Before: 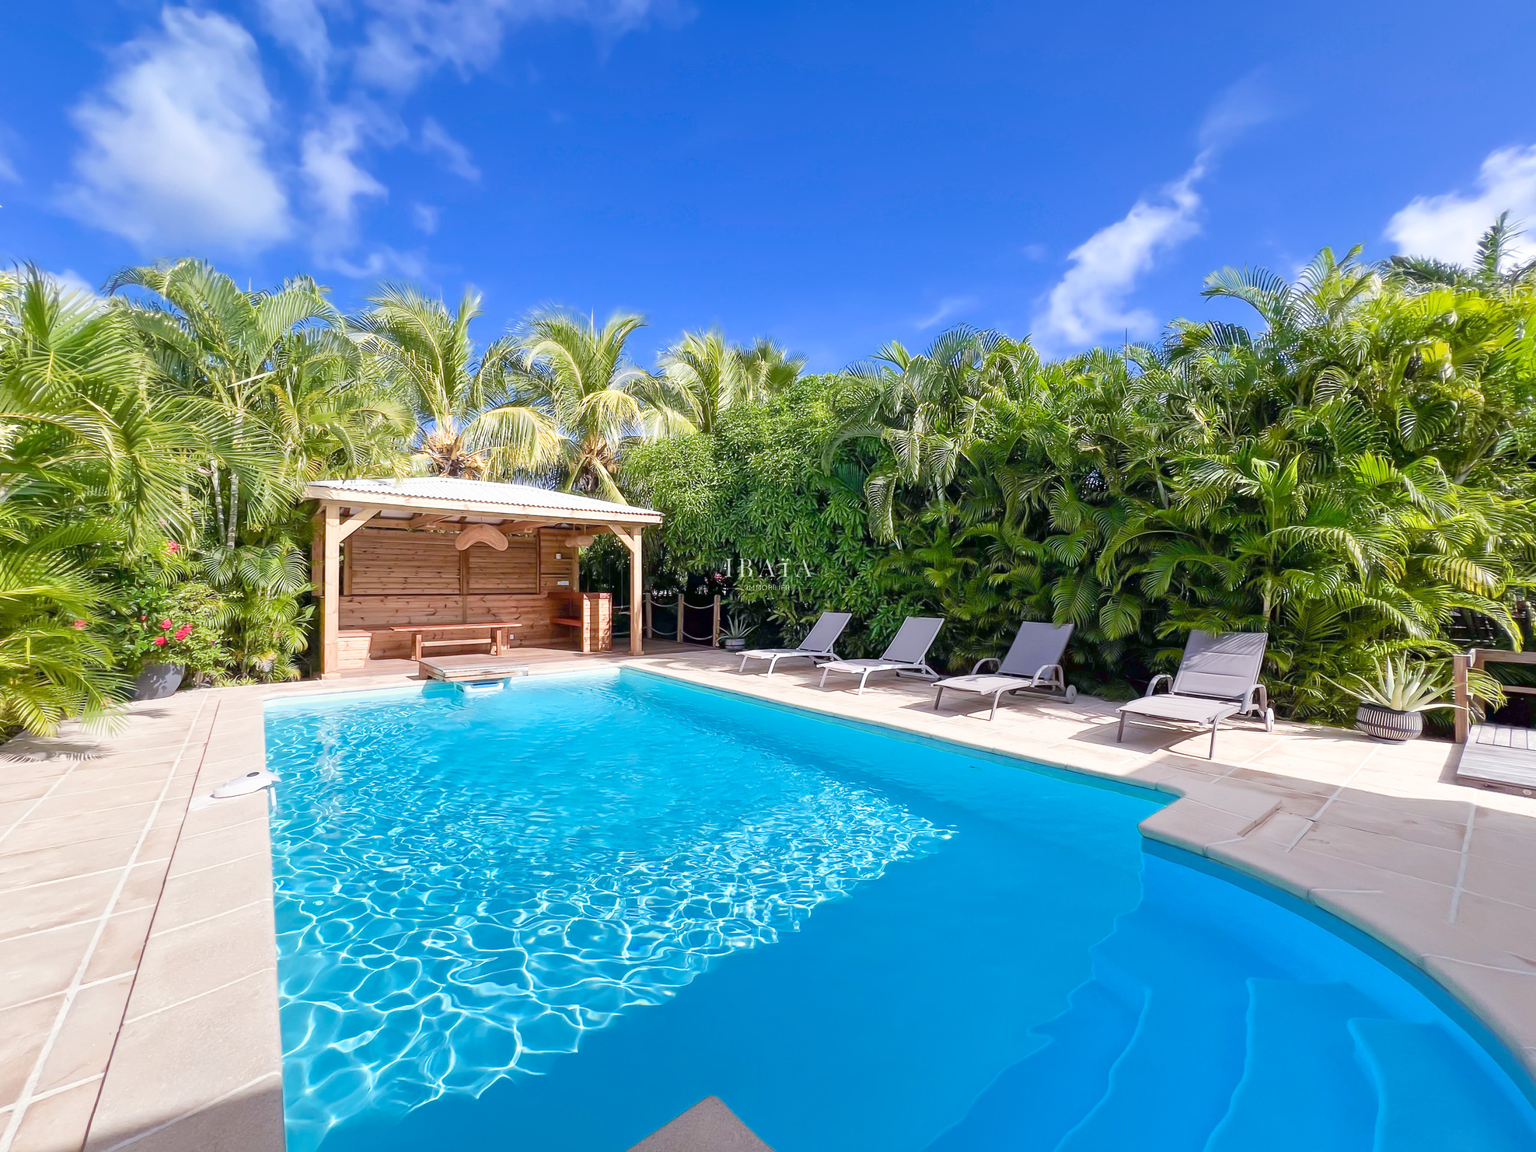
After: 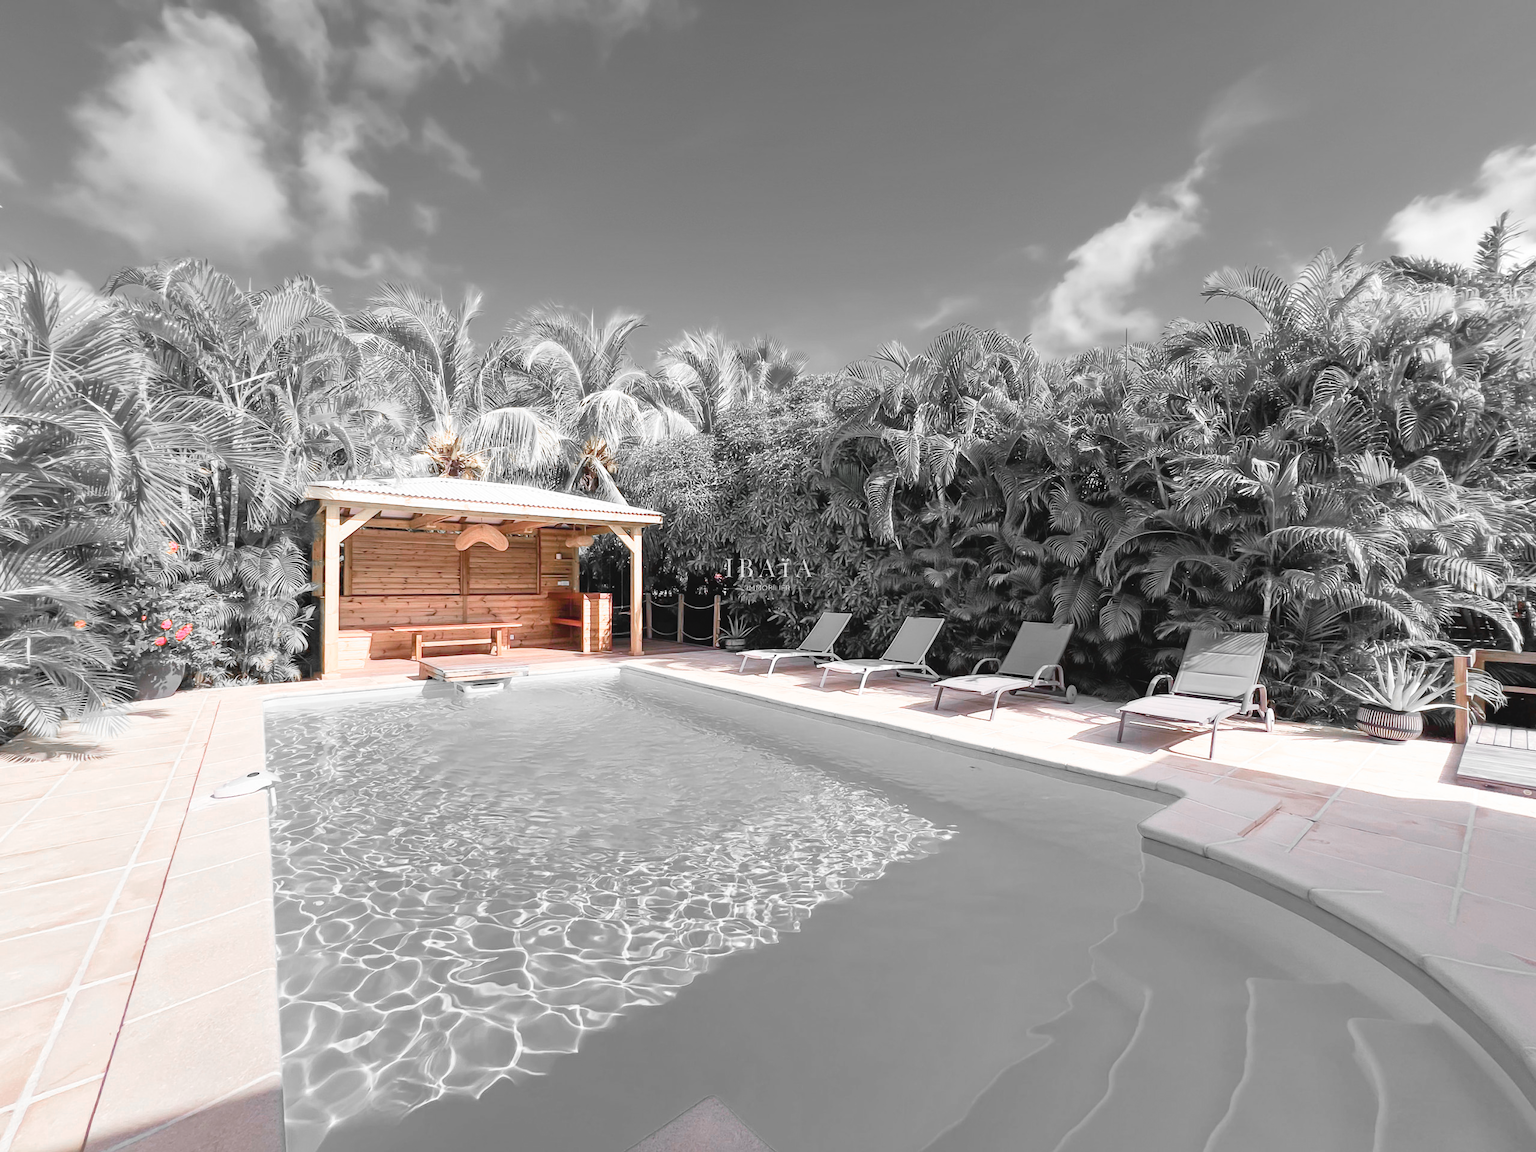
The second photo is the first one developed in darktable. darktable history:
color zones: curves: ch0 [(0, 0.65) (0.096, 0.644) (0.221, 0.539) (0.429, 0.5) (0.571, 0.5) (0.714, 0.5) (0.857, 0.5) (1, 0.65)]; ch1 [(0, 0.5) (0.143, 0.5) (0.257, -0.002) (0.429, 0.04) (0.571, -0.001) (0.714, -0.015) (0.857, 0.024) (1, 0.5)]
tone curve: curves: ch0 [(0, 0.046) (0.04, 0.074) (0.831, 0.861) (1, 1)]; ch1 [(0, 0) (0.146, 0.159) (0.338, 0.365) (0.417, 0.455) (0.489, 0.486) (0.504, 0.502) (0.529, 0.537) (0.563, 0.567) (1, 1)]; ch2 [(0, 0) (0.307, 0.298) (0.388, 0.375) (0.443, 0.456) (0.485, 0.492) (0.544, 0.525) (1, 1)], preserve colors none
